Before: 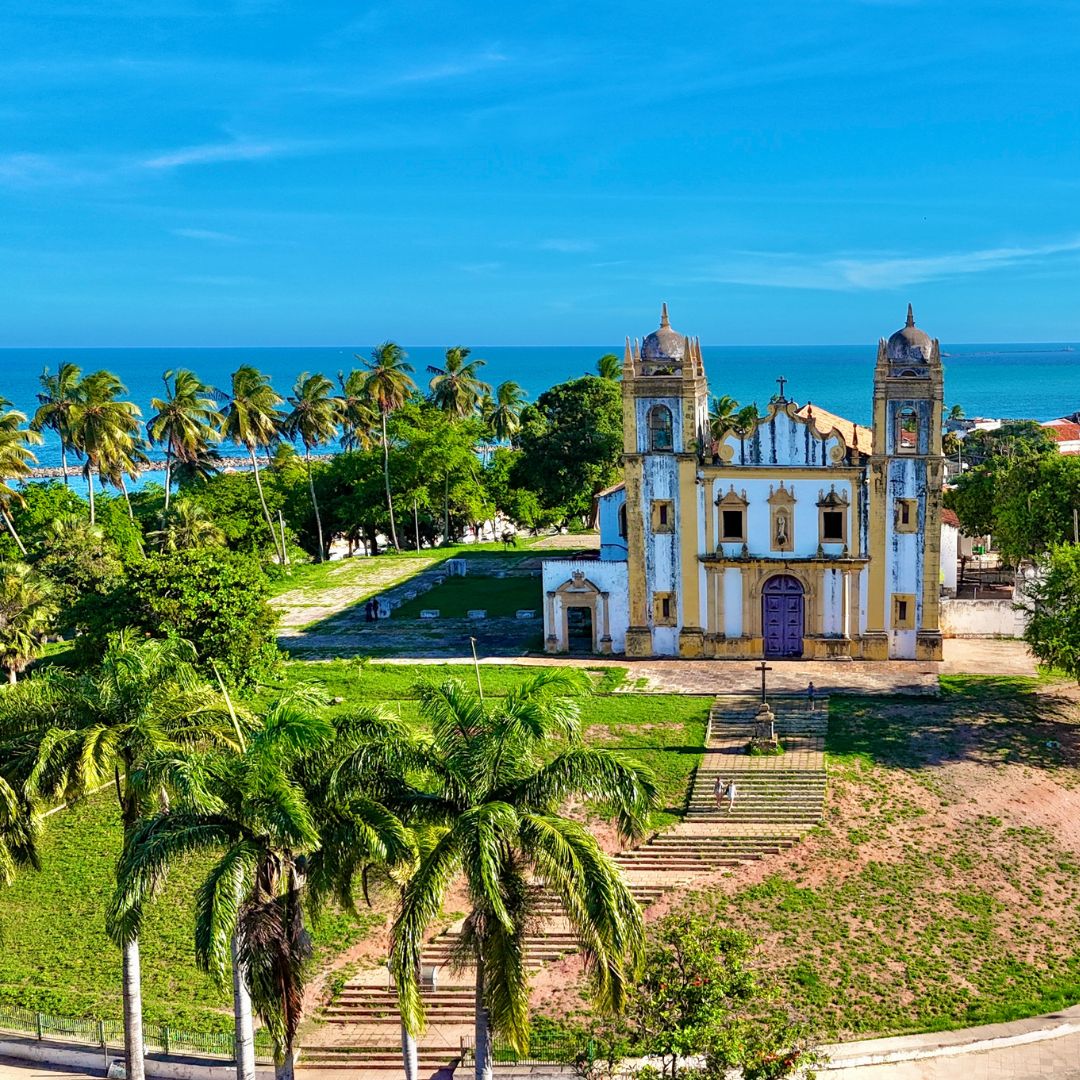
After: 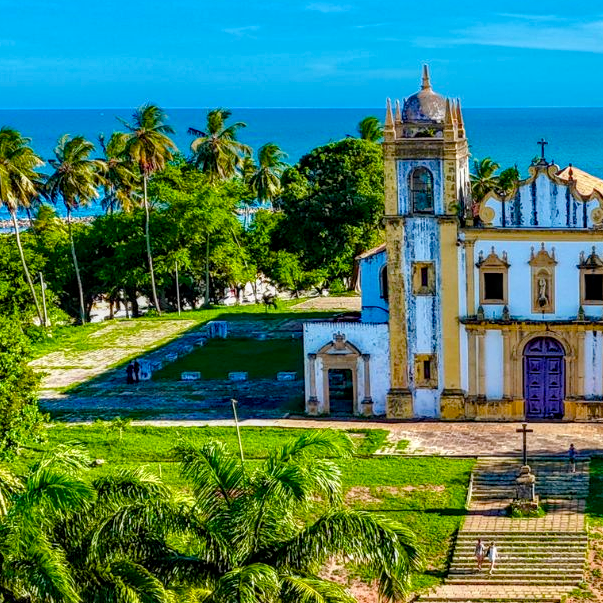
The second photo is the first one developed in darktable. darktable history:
crop and rotate: left 22.13%, top 22.054%, right 22.026%, bottom 22.102%
color balance rgb: perceptual saturation grading › global saturation 35%, perceptual saturation grading › highlights -30%, perceptual saturation grading › shadows 35%, perceptual brilliance grading › global brilliance 3%, perceptual brilliance grading › highlights -3%, perceptual brilliance grading › shadows 3%
exposure: compensate highlight preservation false
local contrast: highlights 25%, detail 130%
